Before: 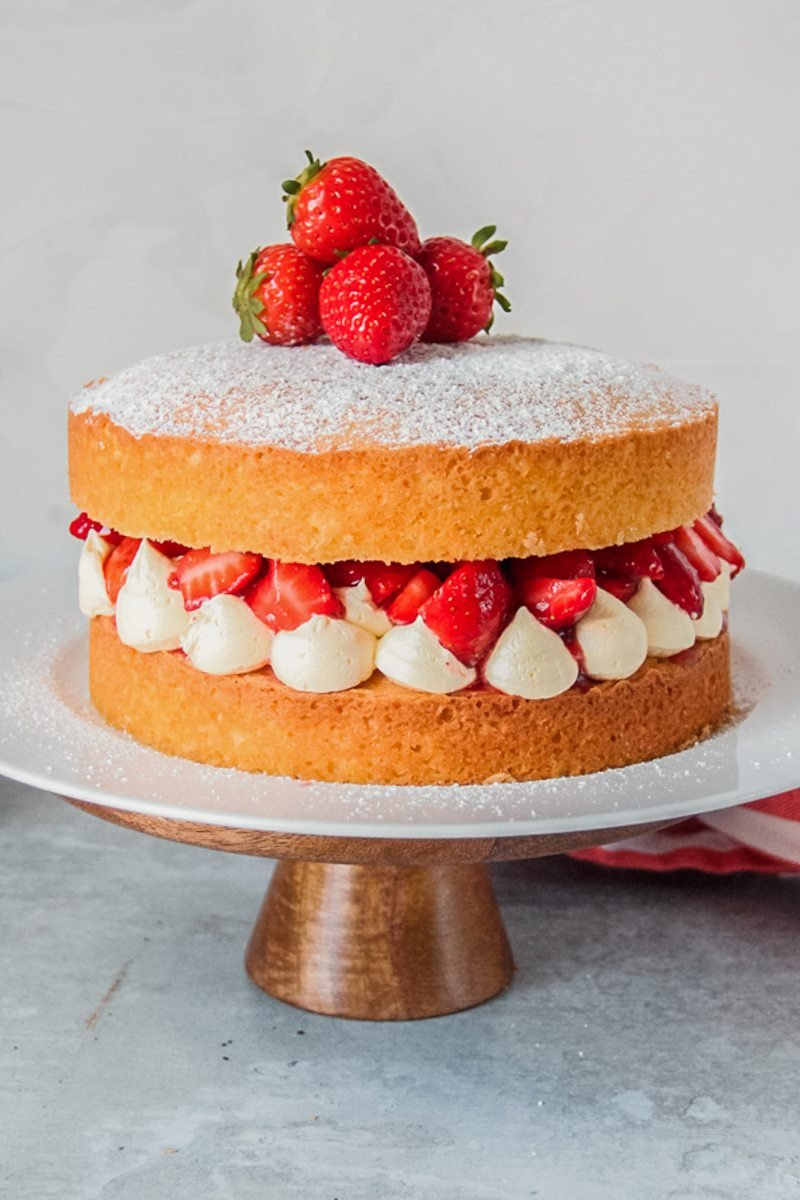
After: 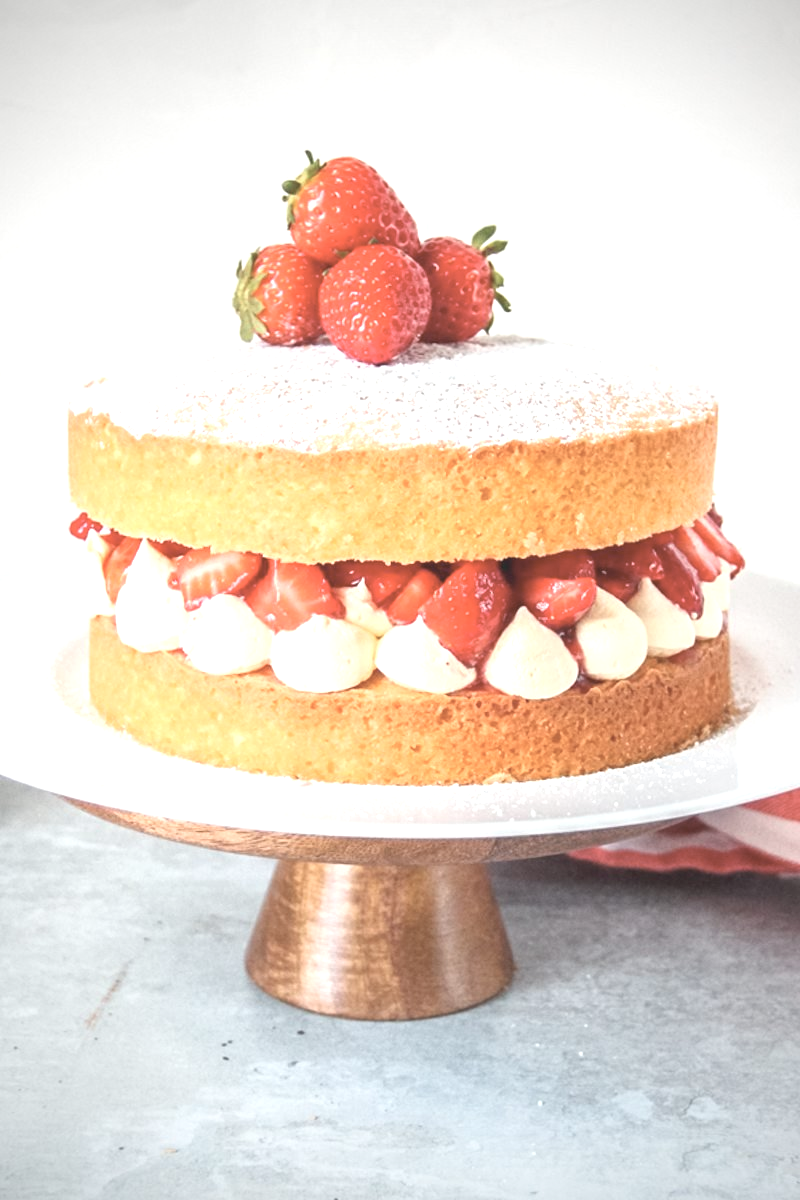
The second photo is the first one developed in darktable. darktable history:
contrast brightness saturation: contrast -0.267, saturation -0.429
exposure: black level correction 0, exposure 1.695 EV, compensate exposure bias true, compensate highlight preservation false
vignetting: fall-off start 73.7%, saturation 0.385
